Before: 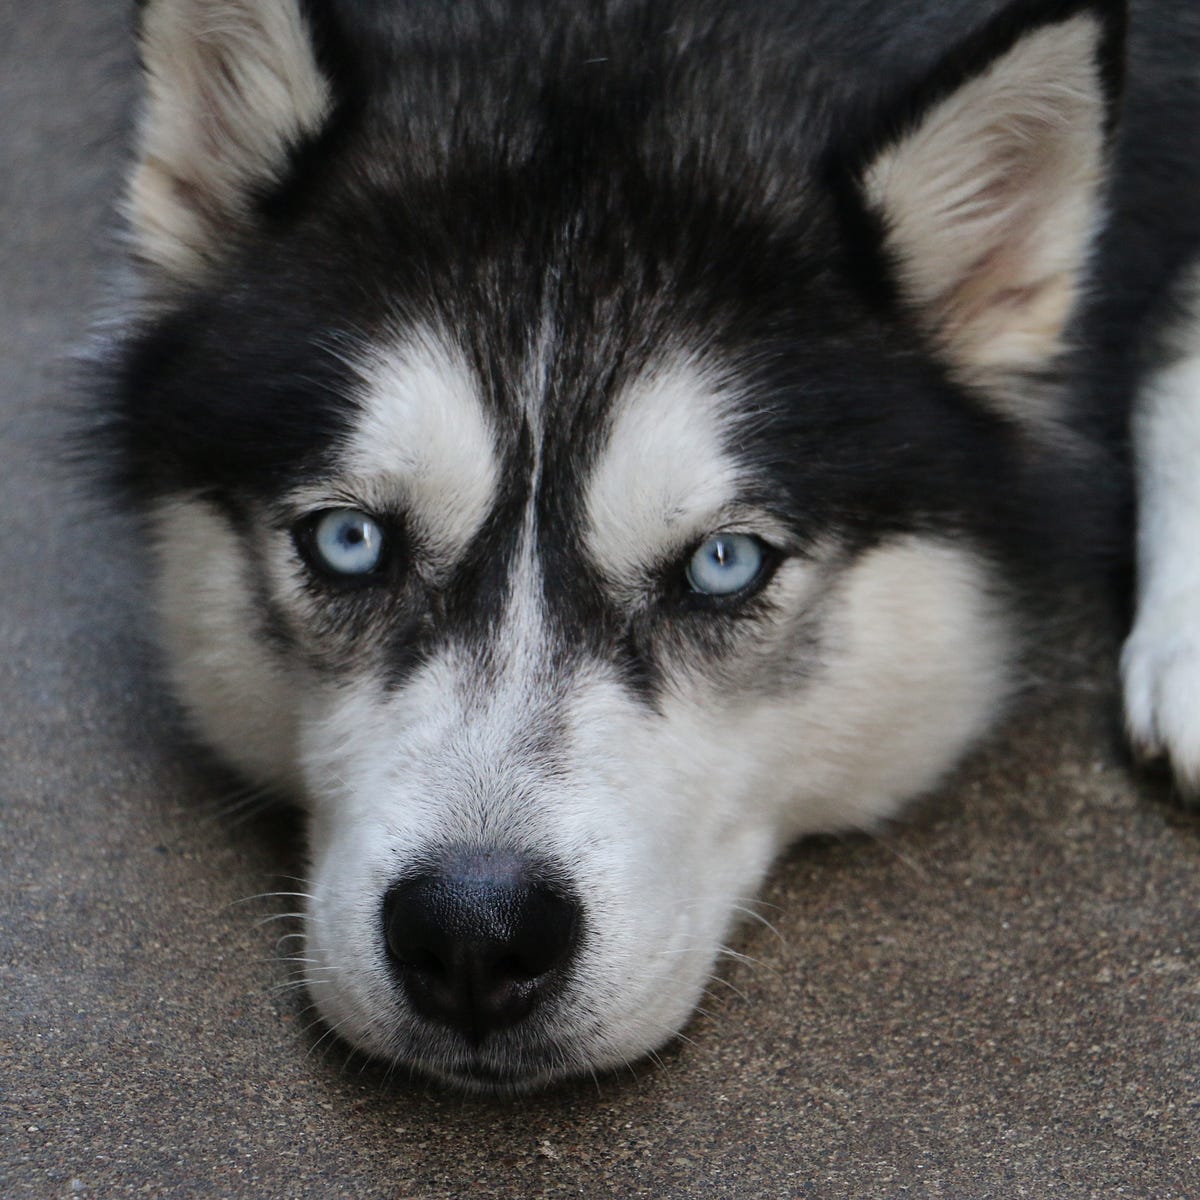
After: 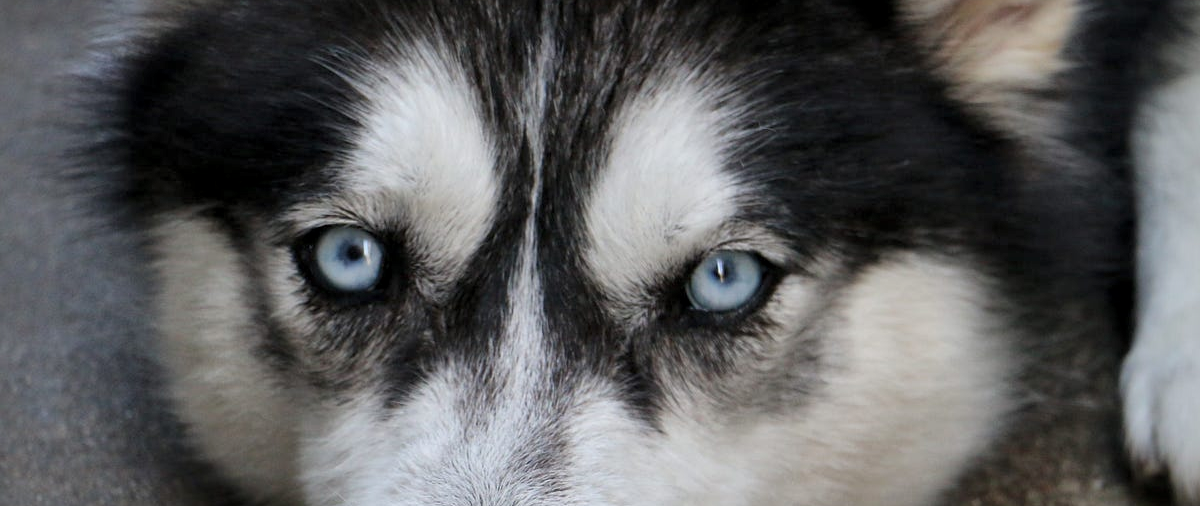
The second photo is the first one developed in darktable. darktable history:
crop and rotate: top 23.629%, bottom 34.142%
vignetting: brightness -0.632, saturation -0.004, unbound false
levels: levels [0.018, 0.493, 1]
local contrast: mode bilateral grid, contrast 19, coarseness 49, detail 130%, midtone range 0.2
